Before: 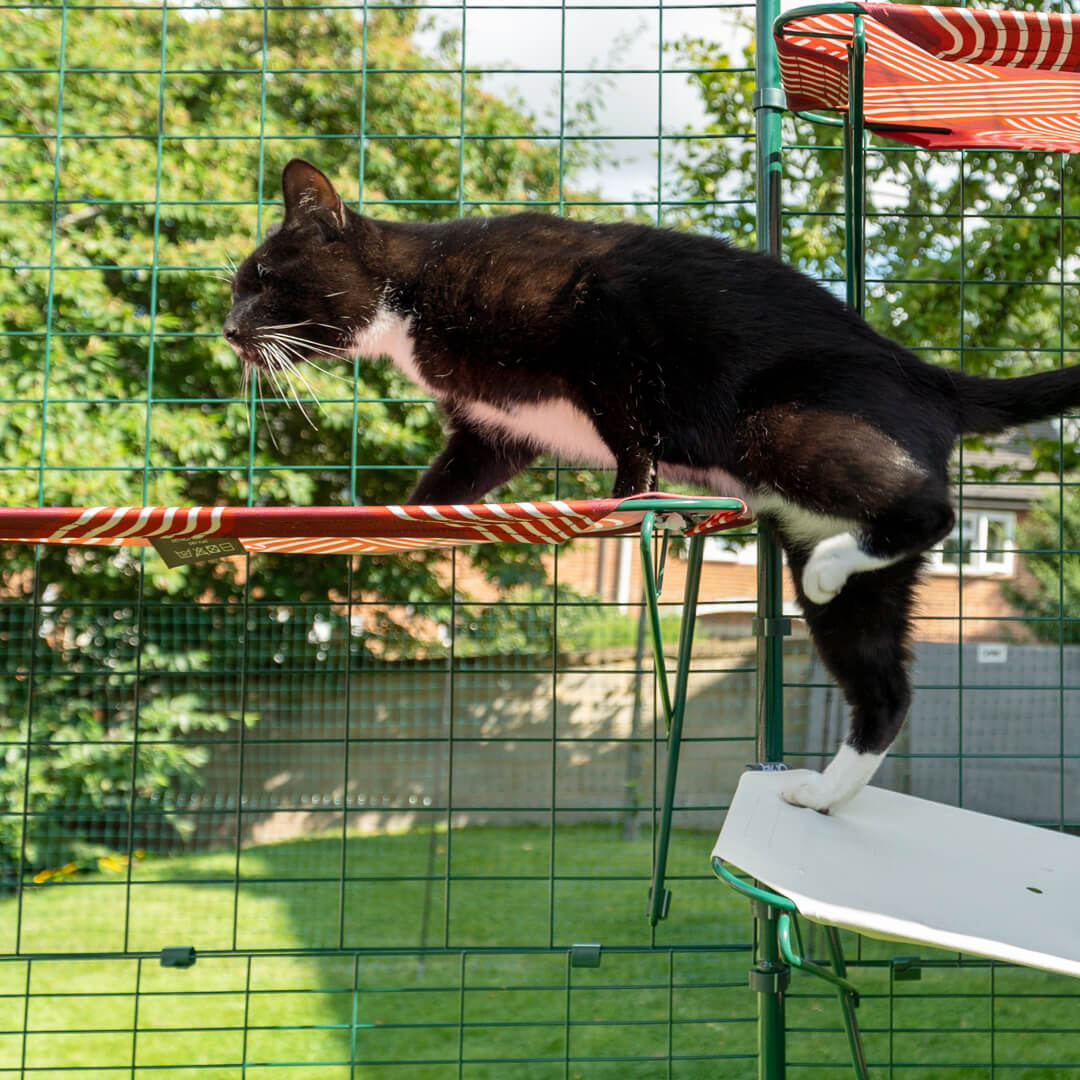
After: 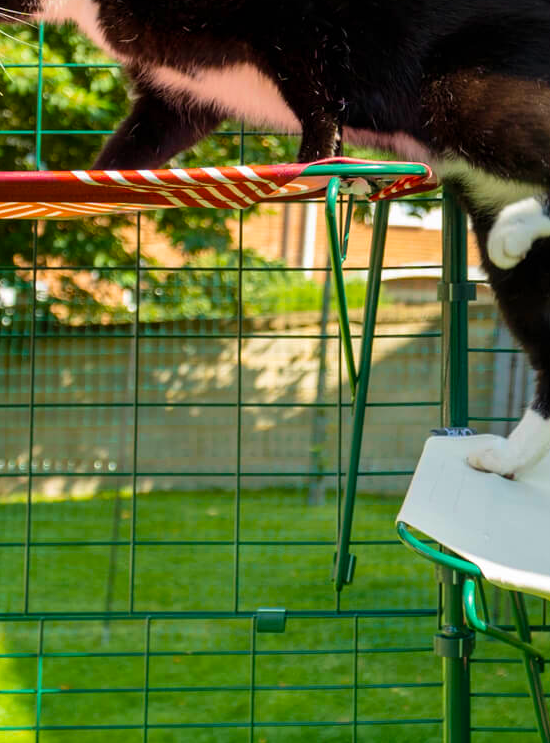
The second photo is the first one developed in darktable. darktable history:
color balance rgb: perceptual saturation grading › global saturation 30%, global vibrance 20%
velvia: on, module defaults
crop and rotate: left 29.237%, top 31.152%, right 19.807%
